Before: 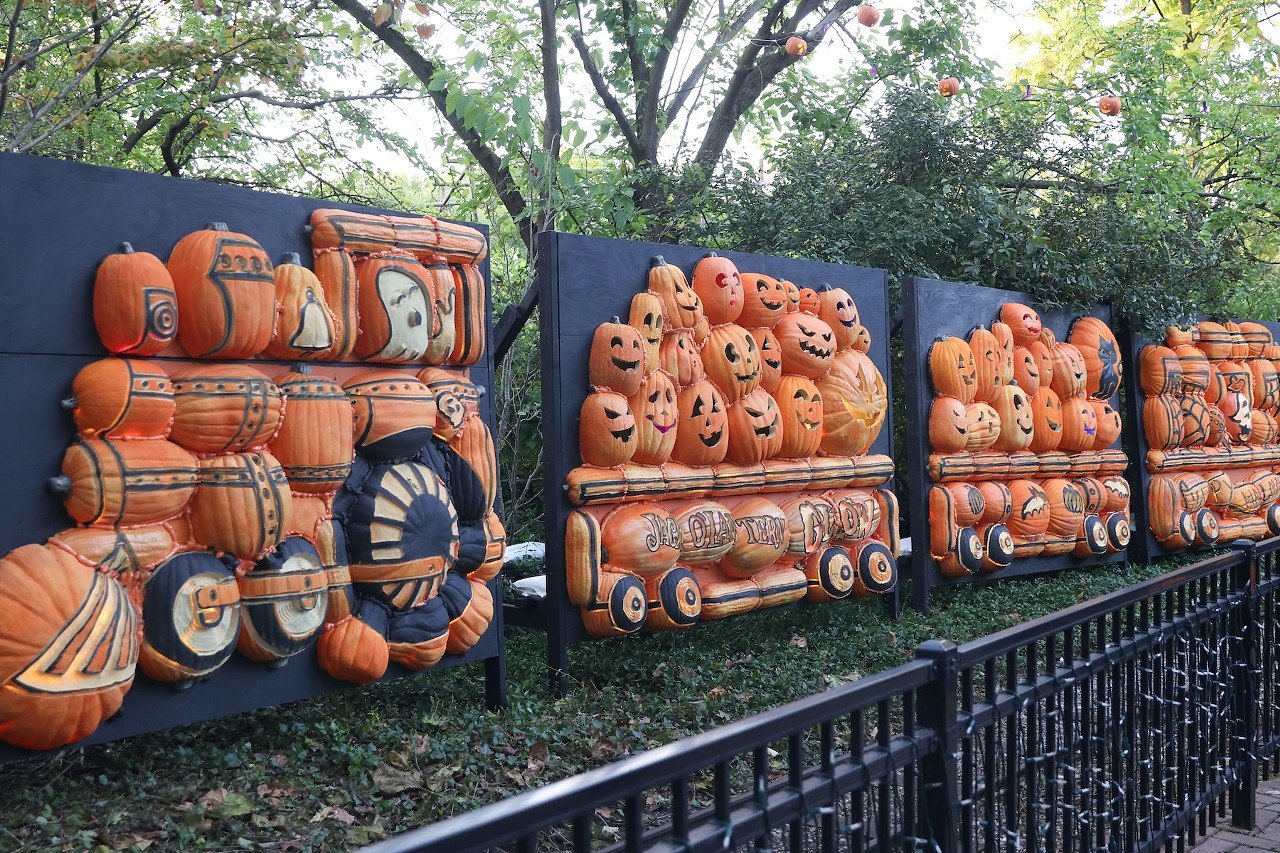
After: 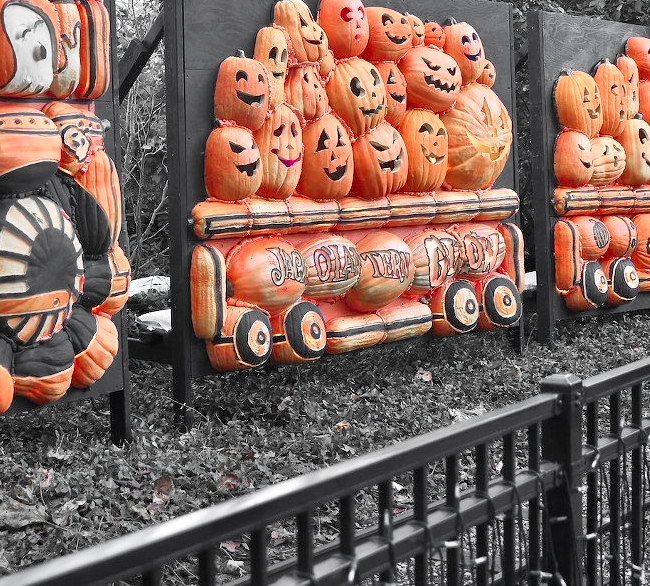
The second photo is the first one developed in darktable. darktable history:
color zones: curves: ch1 [(0, 0.638) (0.193, 0.442) (0.286, 0.15) (0.429, 0.14) (0.571, 0.142) (0.714, 0.154) (0.857, 0.175) (1, 0.638)], mix 33.56%
exposure: exposure 0.15 EV, compensate exposure bias true, compensate highlight preservation false
contrast brightness saturation: contrast 0.221
tone equalizer: -7 EV 0.159 EV, -6 EV 0.604 EV, -5 EV 1.18 EV, -4 EV 1.32 EV, -3 EV 1.16 EV, -2 EV 0.6 EV, -1 EV 0.147 EV
crop and rotate: left 29.301%, top 31.186%, right 19.86%
